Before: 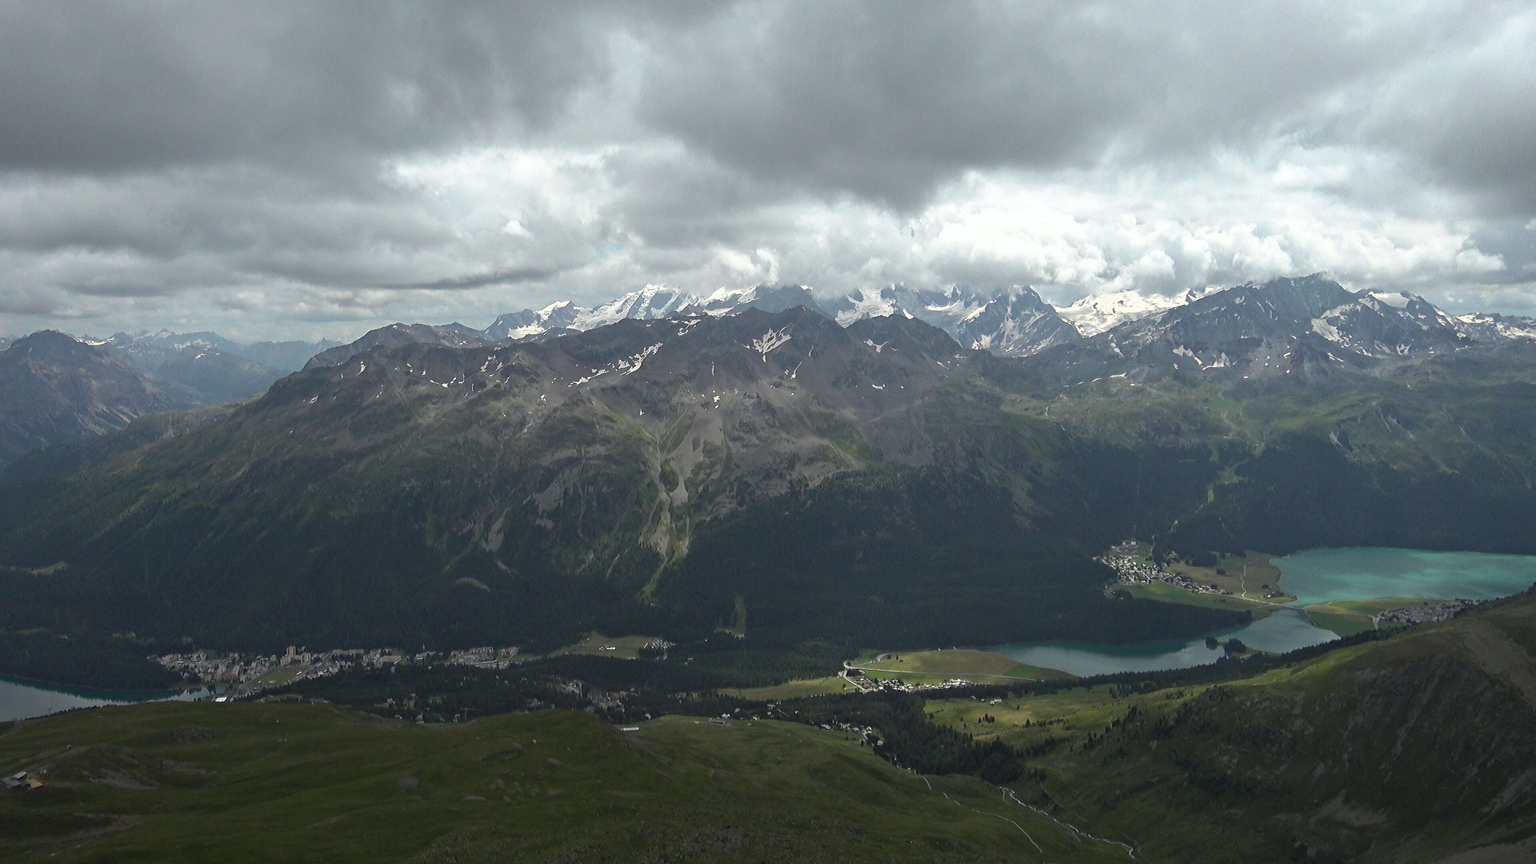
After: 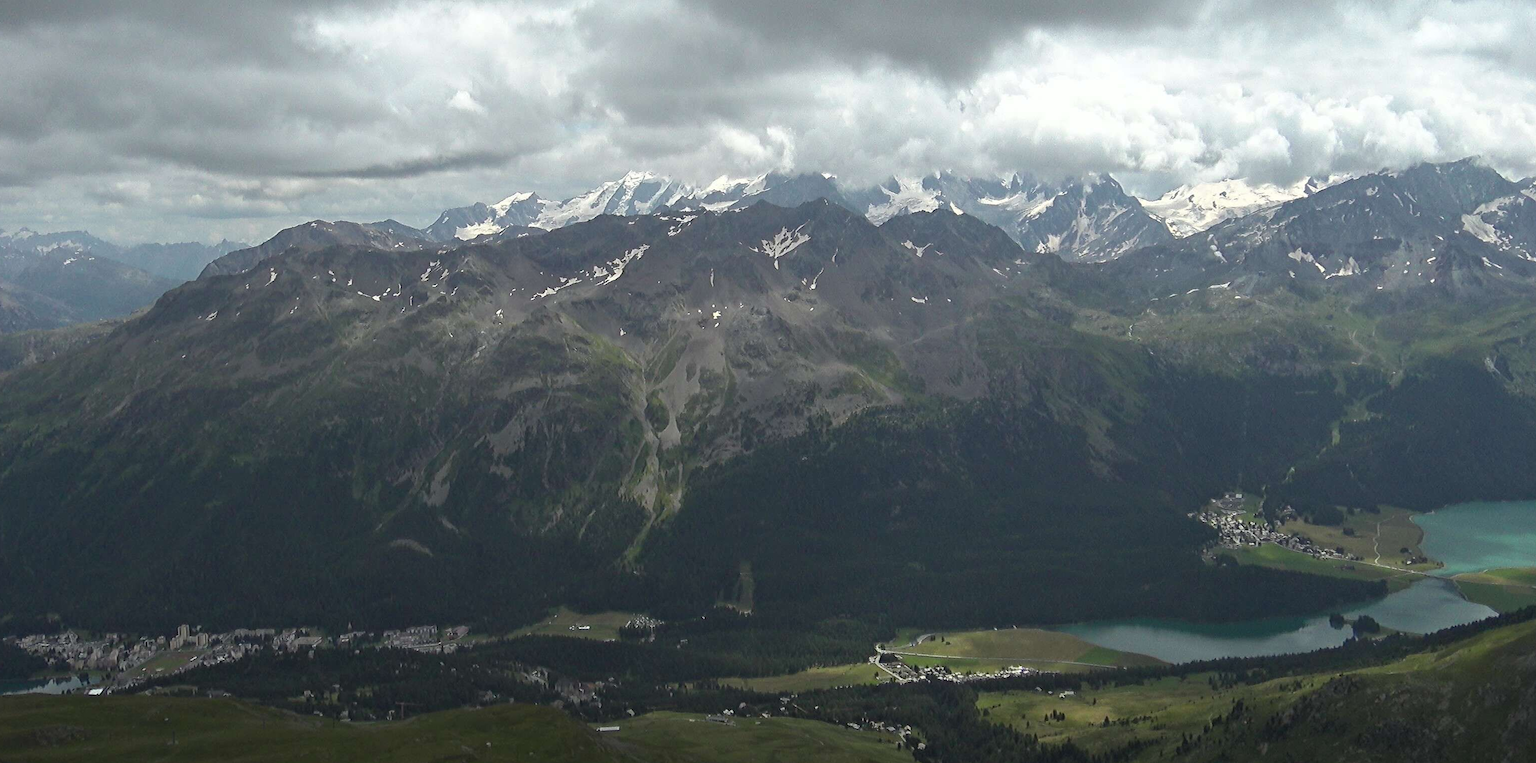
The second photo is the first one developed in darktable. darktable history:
crop: left 9.447%, top 17.098%, right 10.718%, bottom 12.316%
